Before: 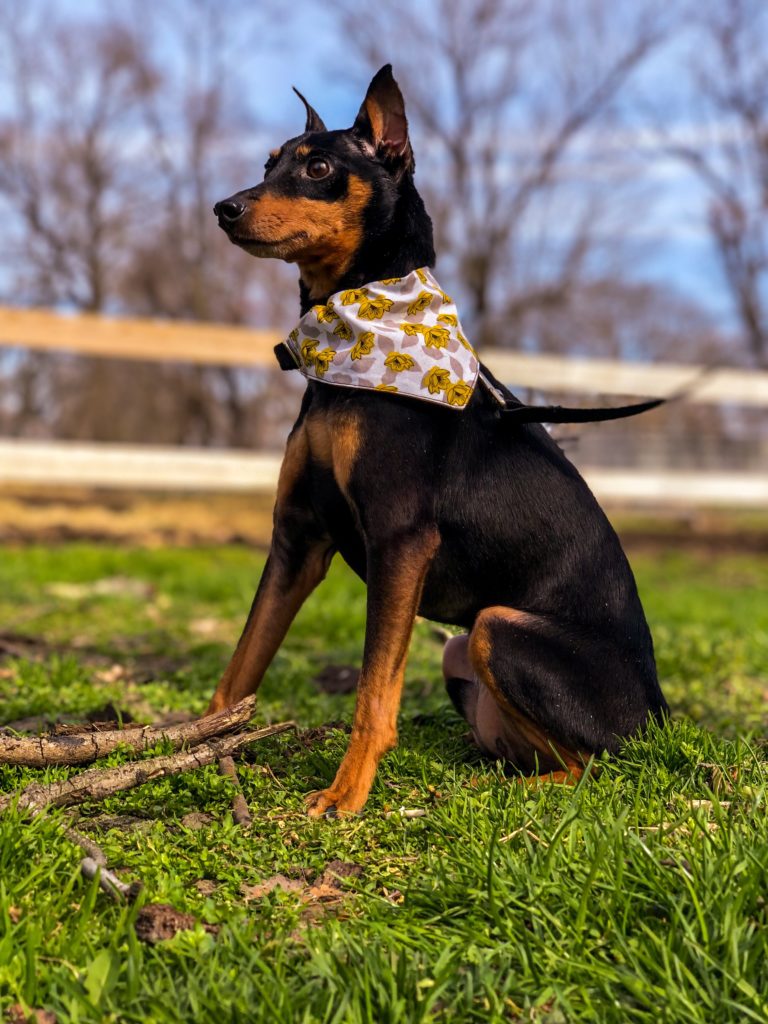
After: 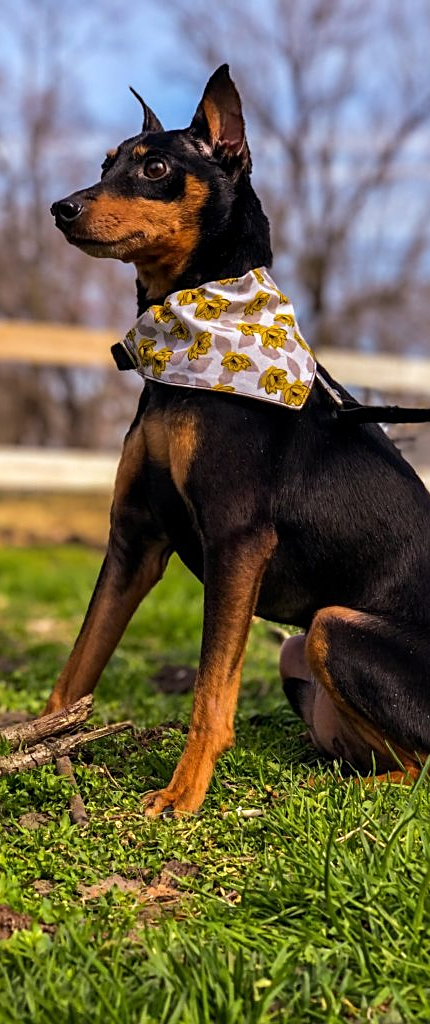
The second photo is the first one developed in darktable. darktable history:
crop: left 21.255%, right 22.671%
tone equalizer: mask exposure compensation -0.495 EV
sharpen: on, module defaults
